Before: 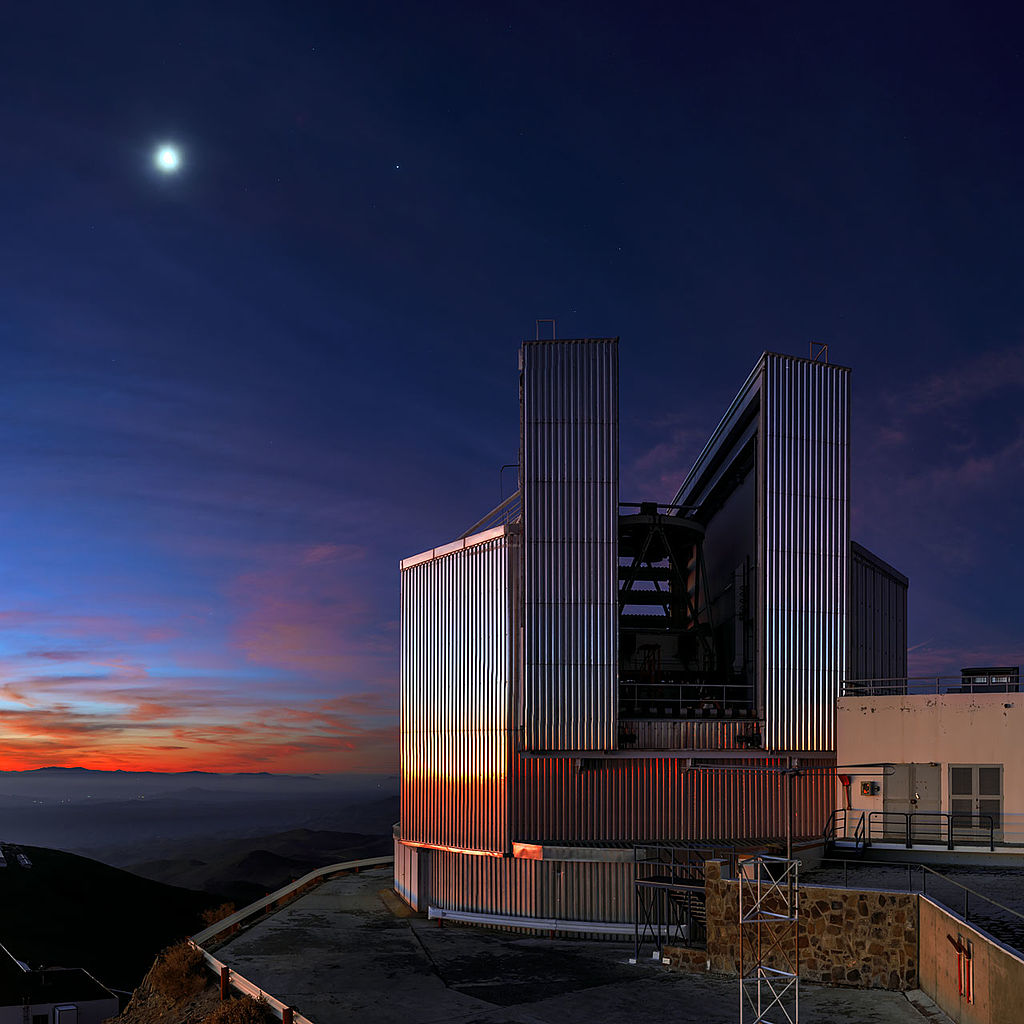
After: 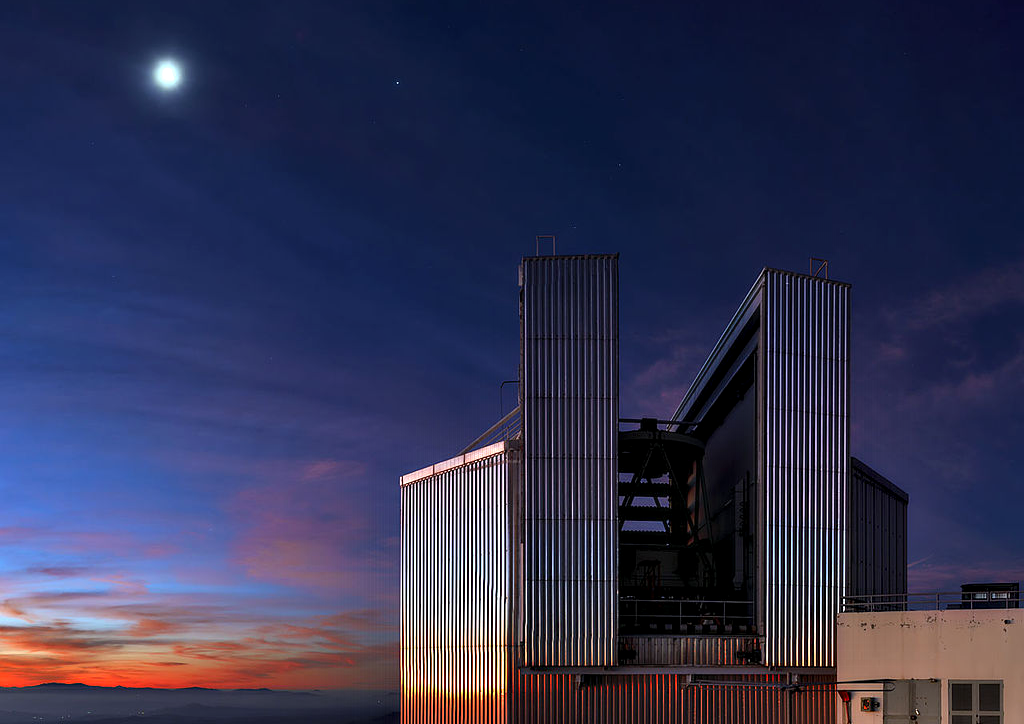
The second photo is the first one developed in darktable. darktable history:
white balance: red 0.988, blue 1.017
crop and rotate: top 8.293%, bottom 20.996%
exposure: exposure 0.128 EV, compensate highlight preservation false
contrast equalizer: y [[0.514, 0.573, 0.581, 0.508, 0.5, 0.5], [0.5 ×6], [0.5 ×6], [0 ×6], [0 ×6]]
